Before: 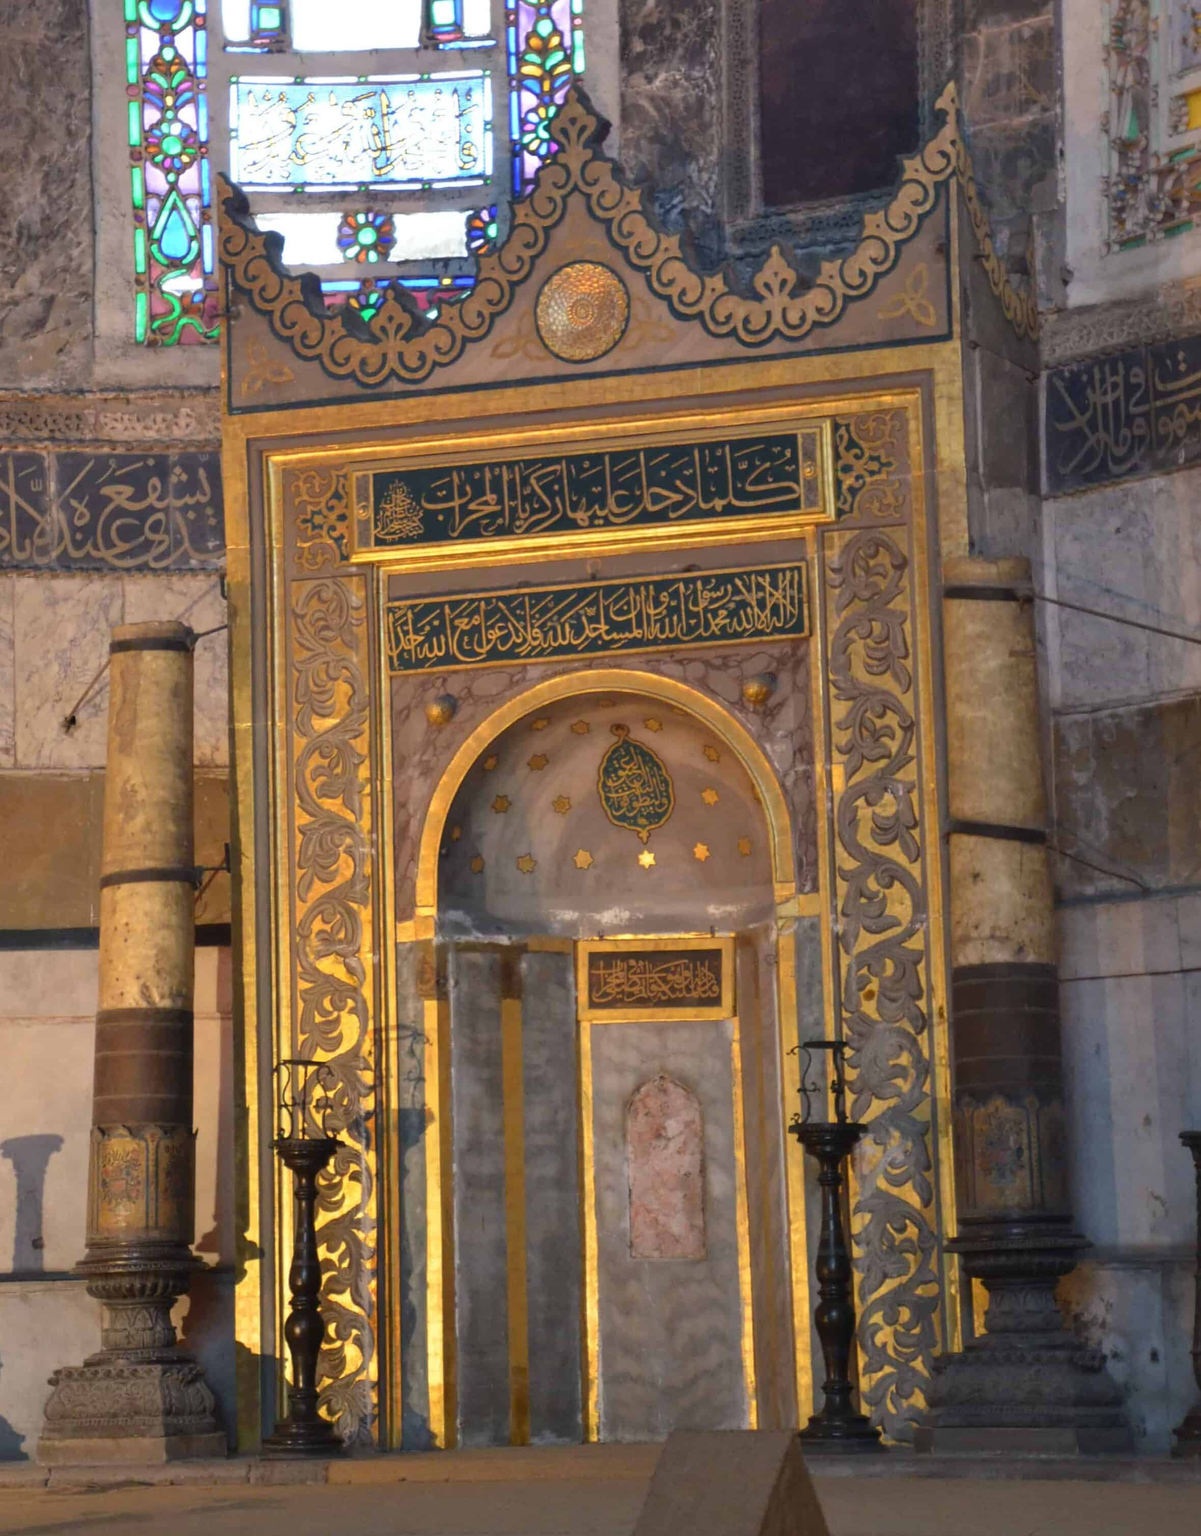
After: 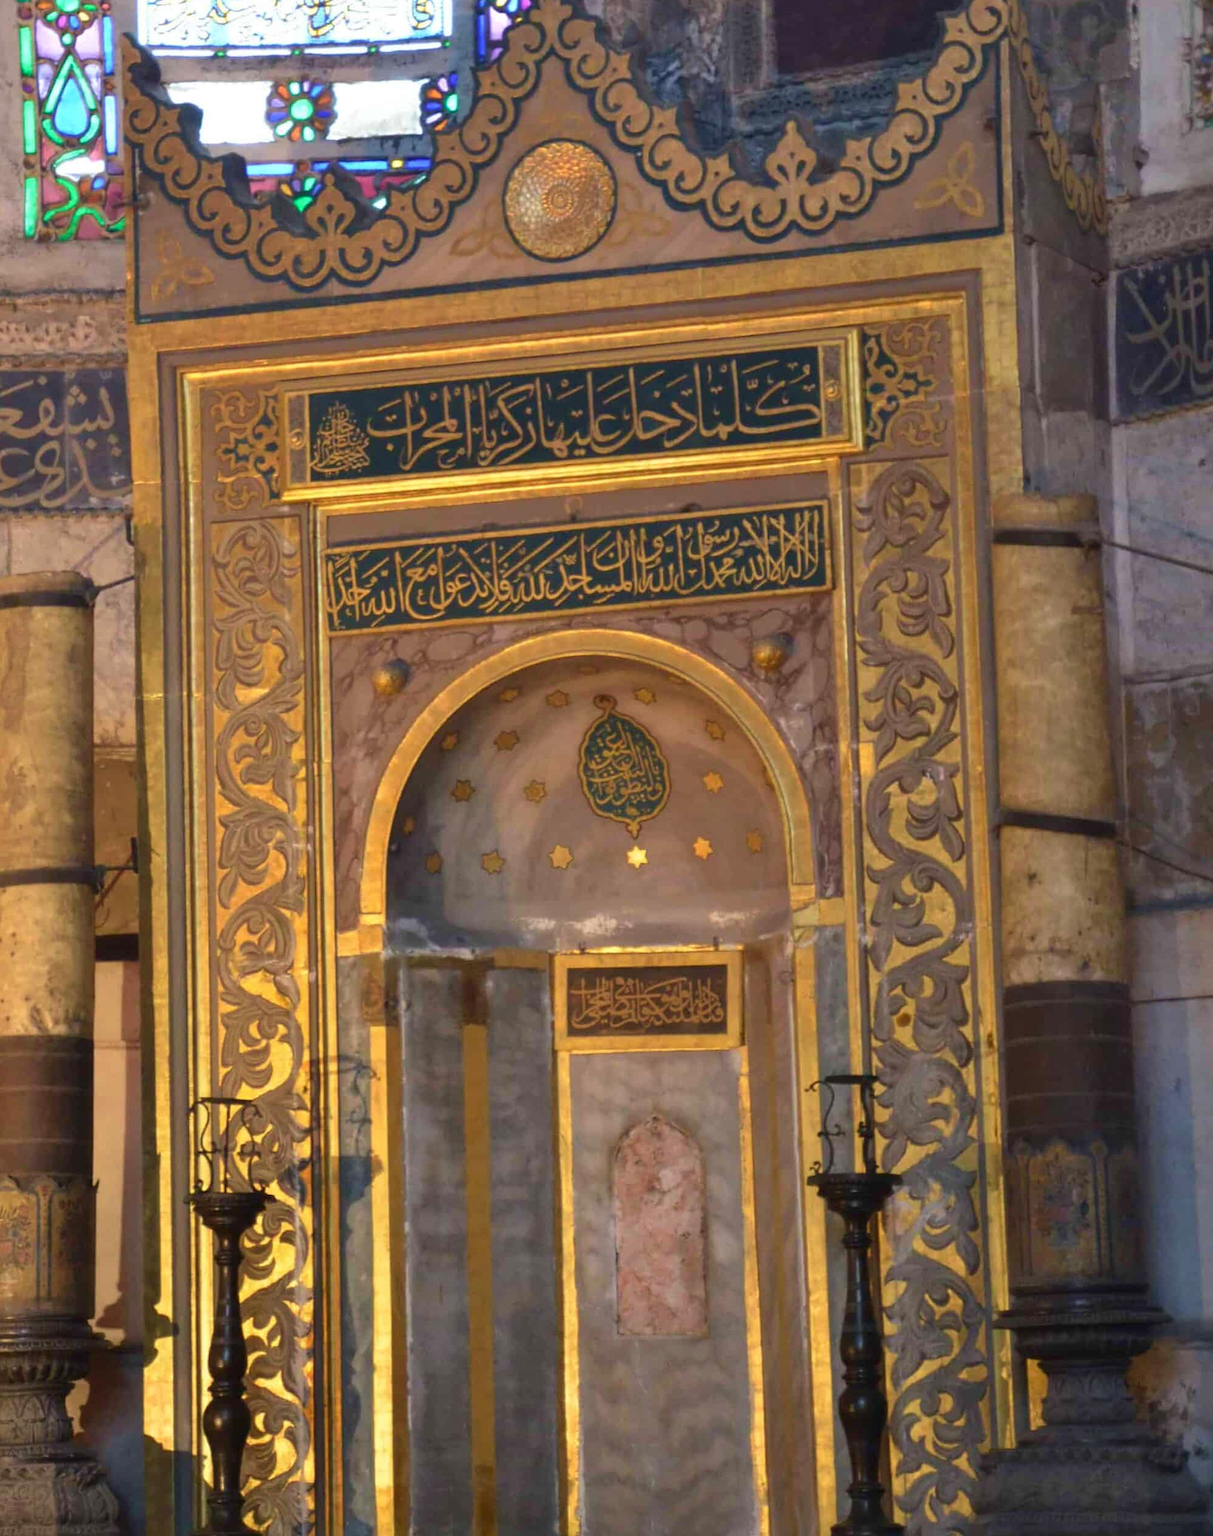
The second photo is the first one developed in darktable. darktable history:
velvia: on, module defaults
crop and rotate: left 9.64%, top 9.456%, right 6.111%, bottom 7.173%
